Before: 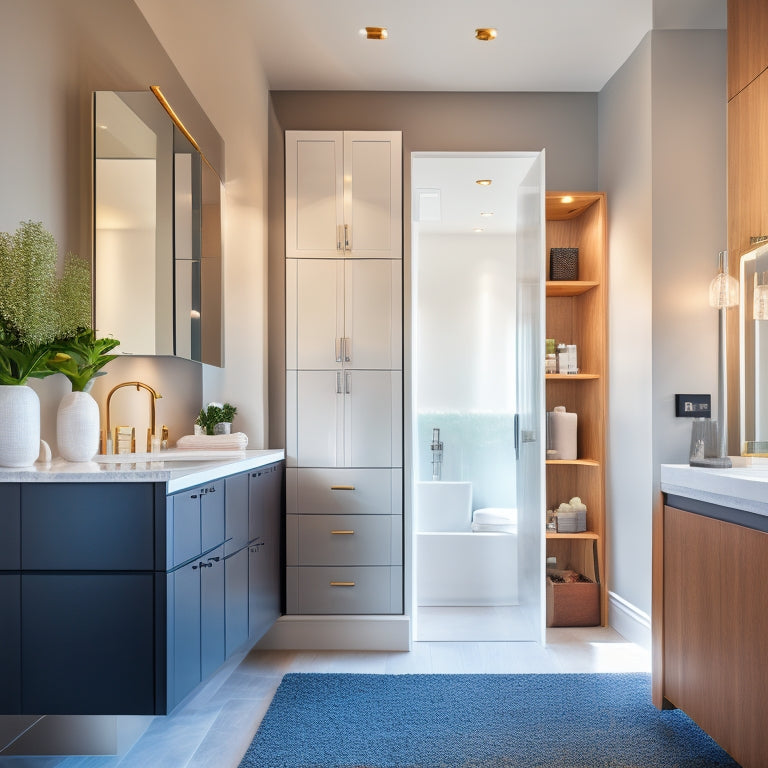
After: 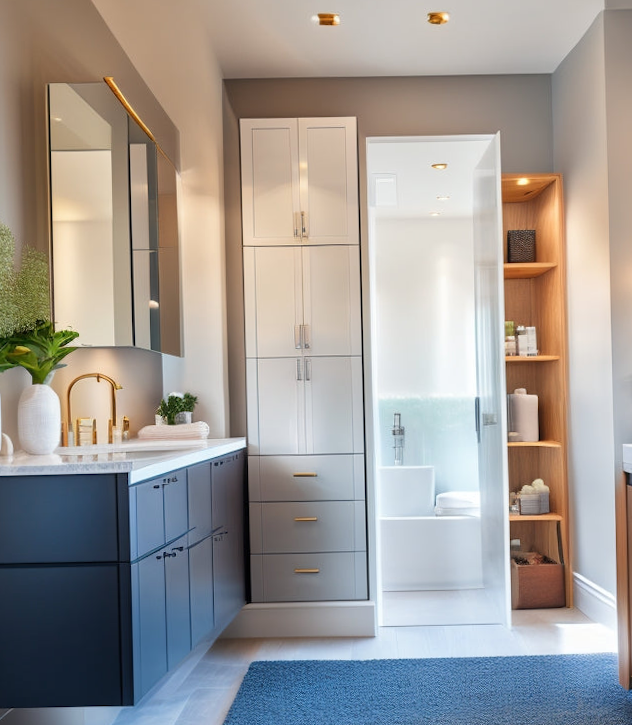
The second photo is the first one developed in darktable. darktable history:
crop and rotate: angle 1.26°, left 4.365%, top 0.799%, right 11.42%, bottom 2.657%
